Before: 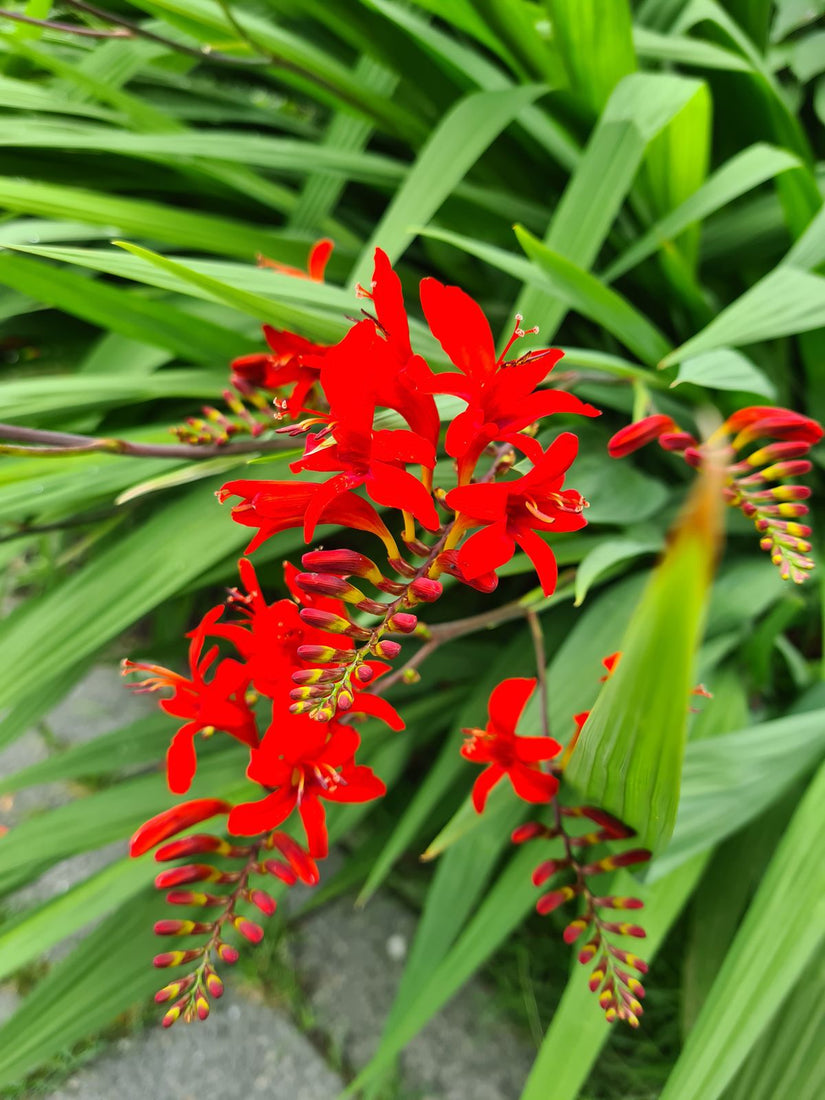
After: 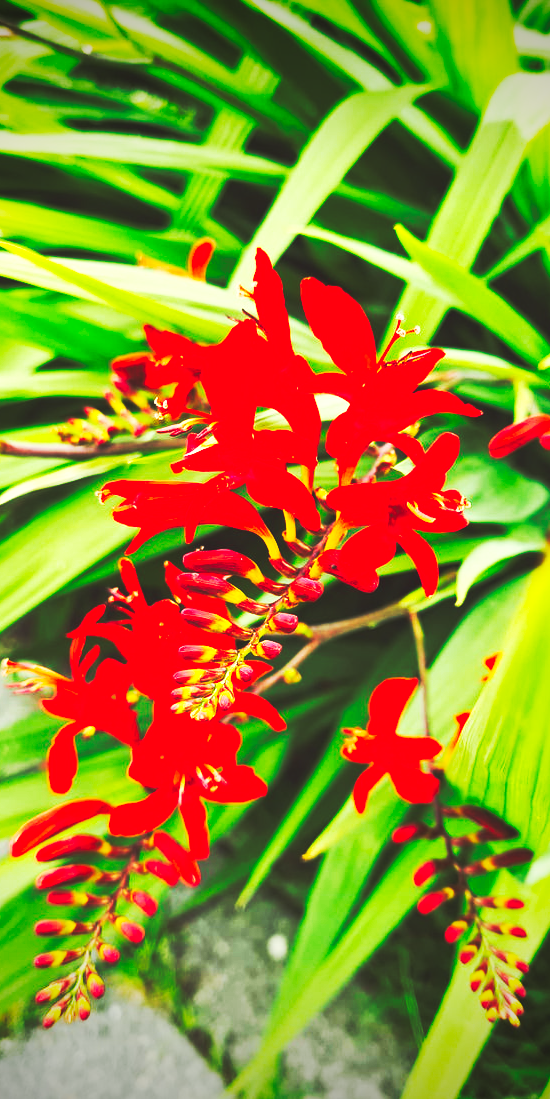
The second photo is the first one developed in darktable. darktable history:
vignetting: fall-off start 75.52%, brightness -0.631, saturation -0.008, width/height ratio 1.083
base curve: curves: ch0 [(0, 0.015) (0.085, 0.116) (0.134, 0.298) (0.19, 0.545) (0.296, 0.764) (0.599, 0.982) (1, 1)], preserve colors none
color correction: highlights a* -0.962, highlights b* 4.57, shadows a* 3.68
crop and rotate: left 14.483%, right 18.821%
